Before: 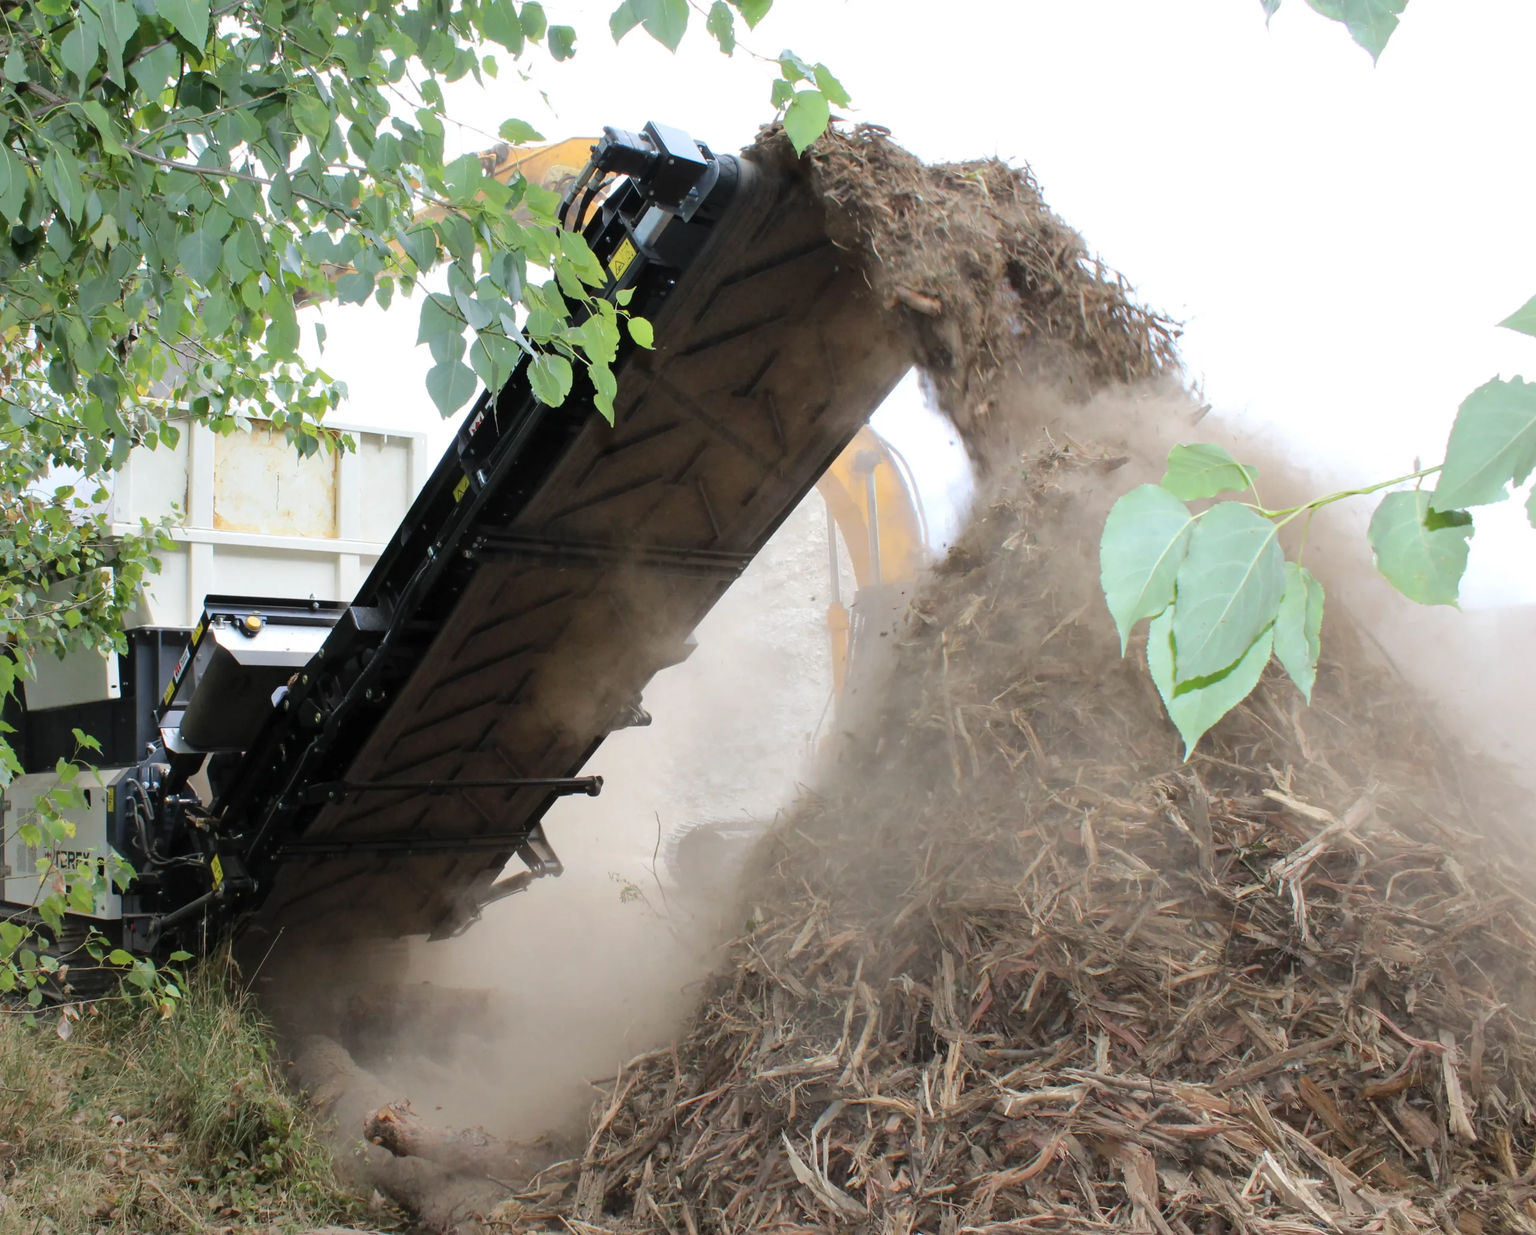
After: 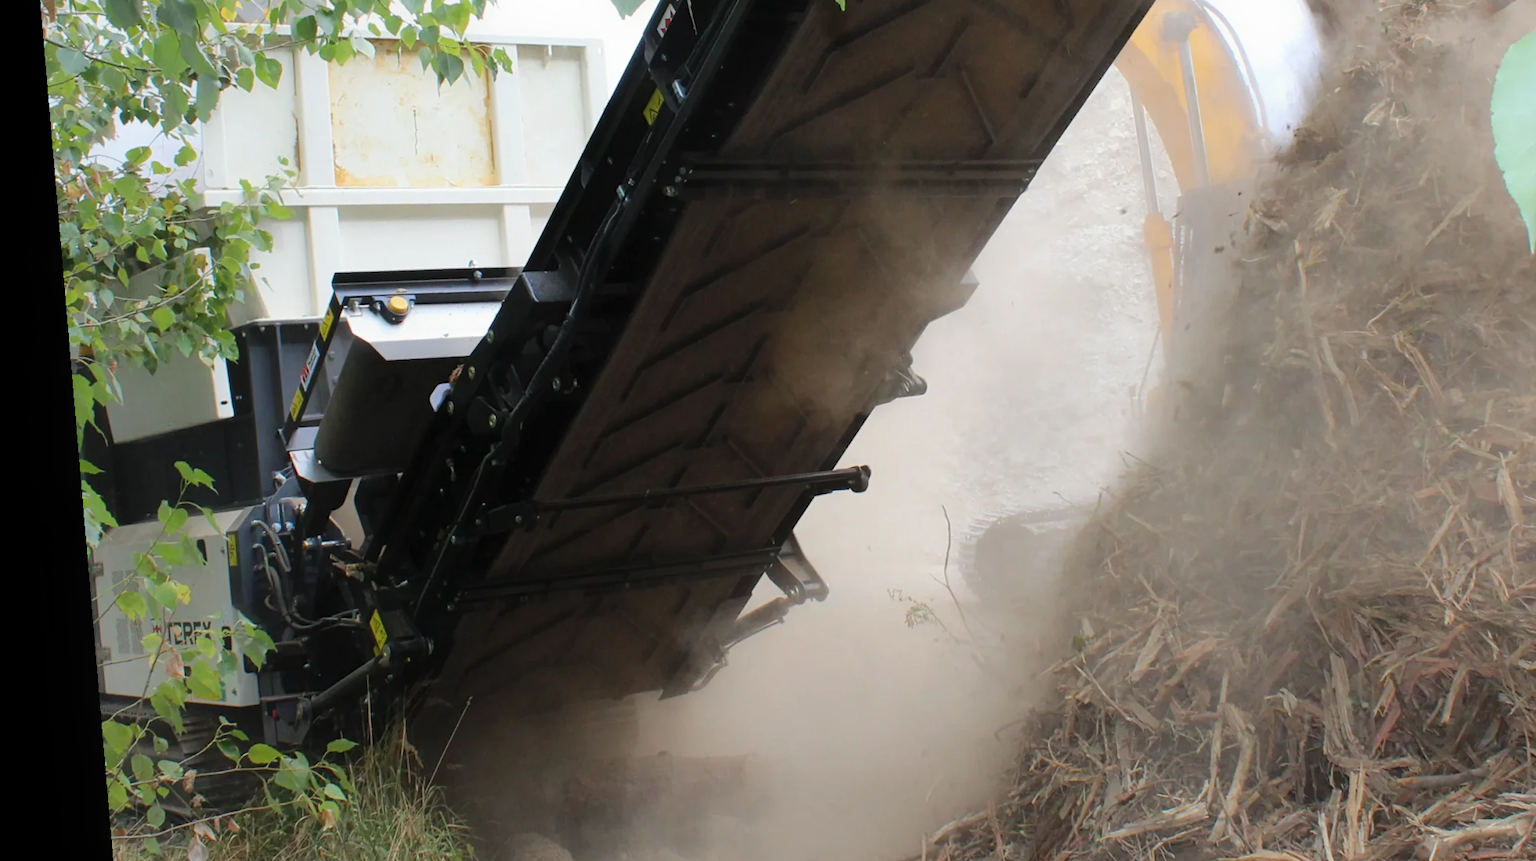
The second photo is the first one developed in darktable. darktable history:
contrast equalizer: y [[0.5, 0.486, 0.447, 0.446, 0.489, 0.5], [0.5 ×6], [0.5 ×6], [0 ×6], [0 ×6]]
rotate and perspective: rotation -4.86°, automatic cropping off
crop: top 36.498%, right 27.964%, bottom 14.995%
